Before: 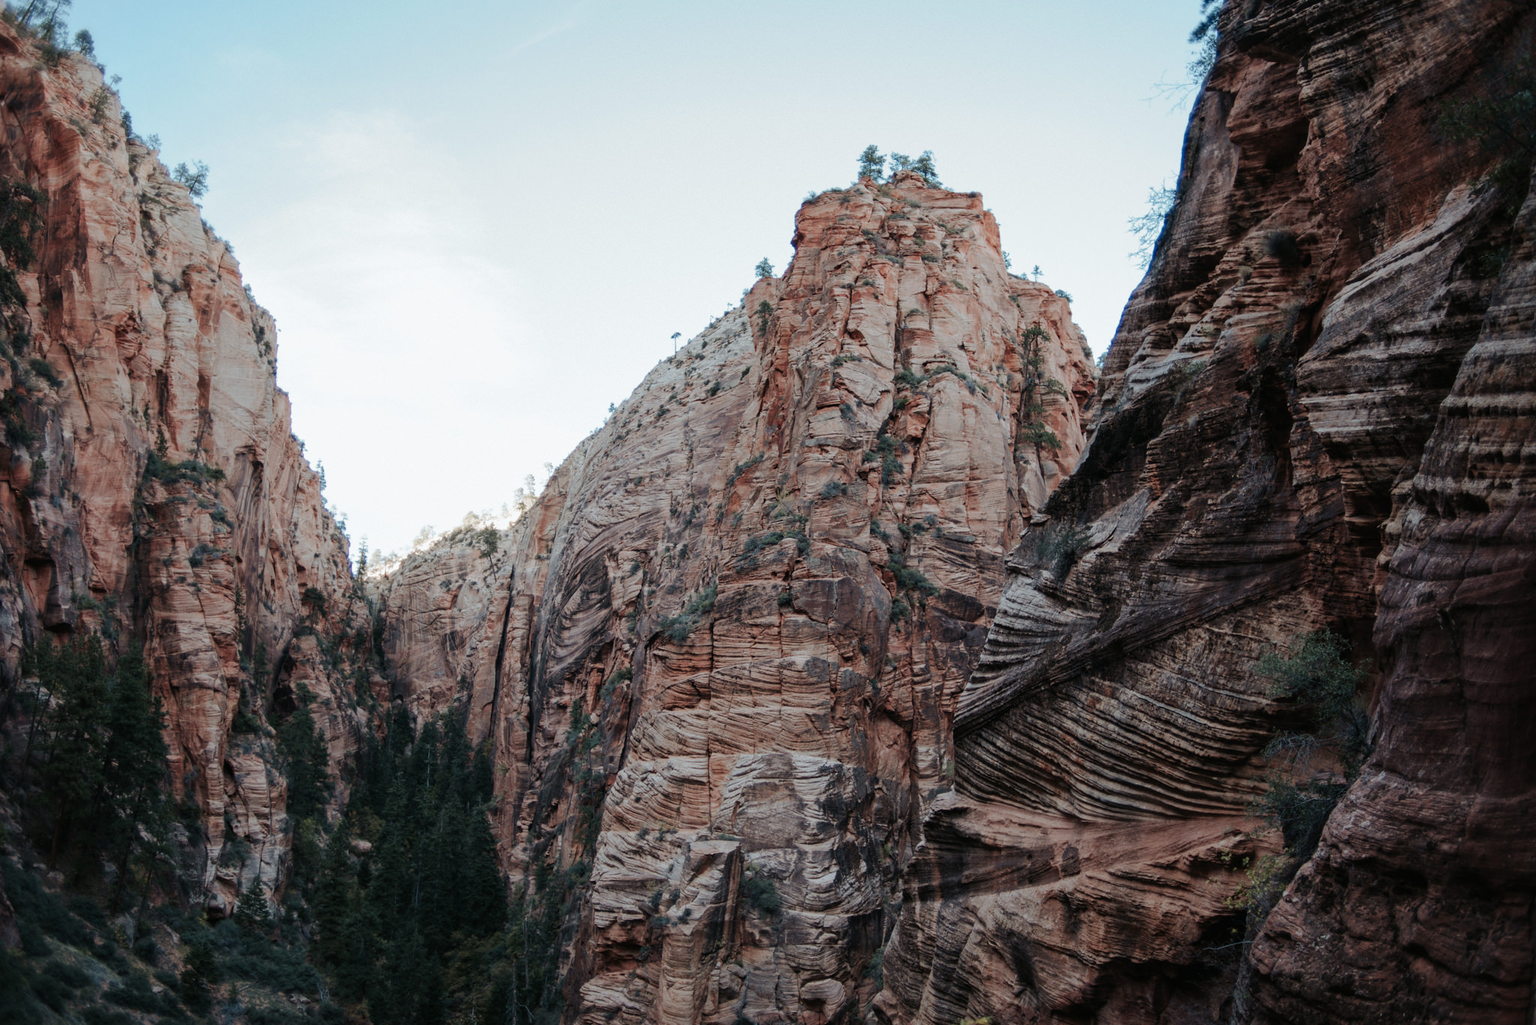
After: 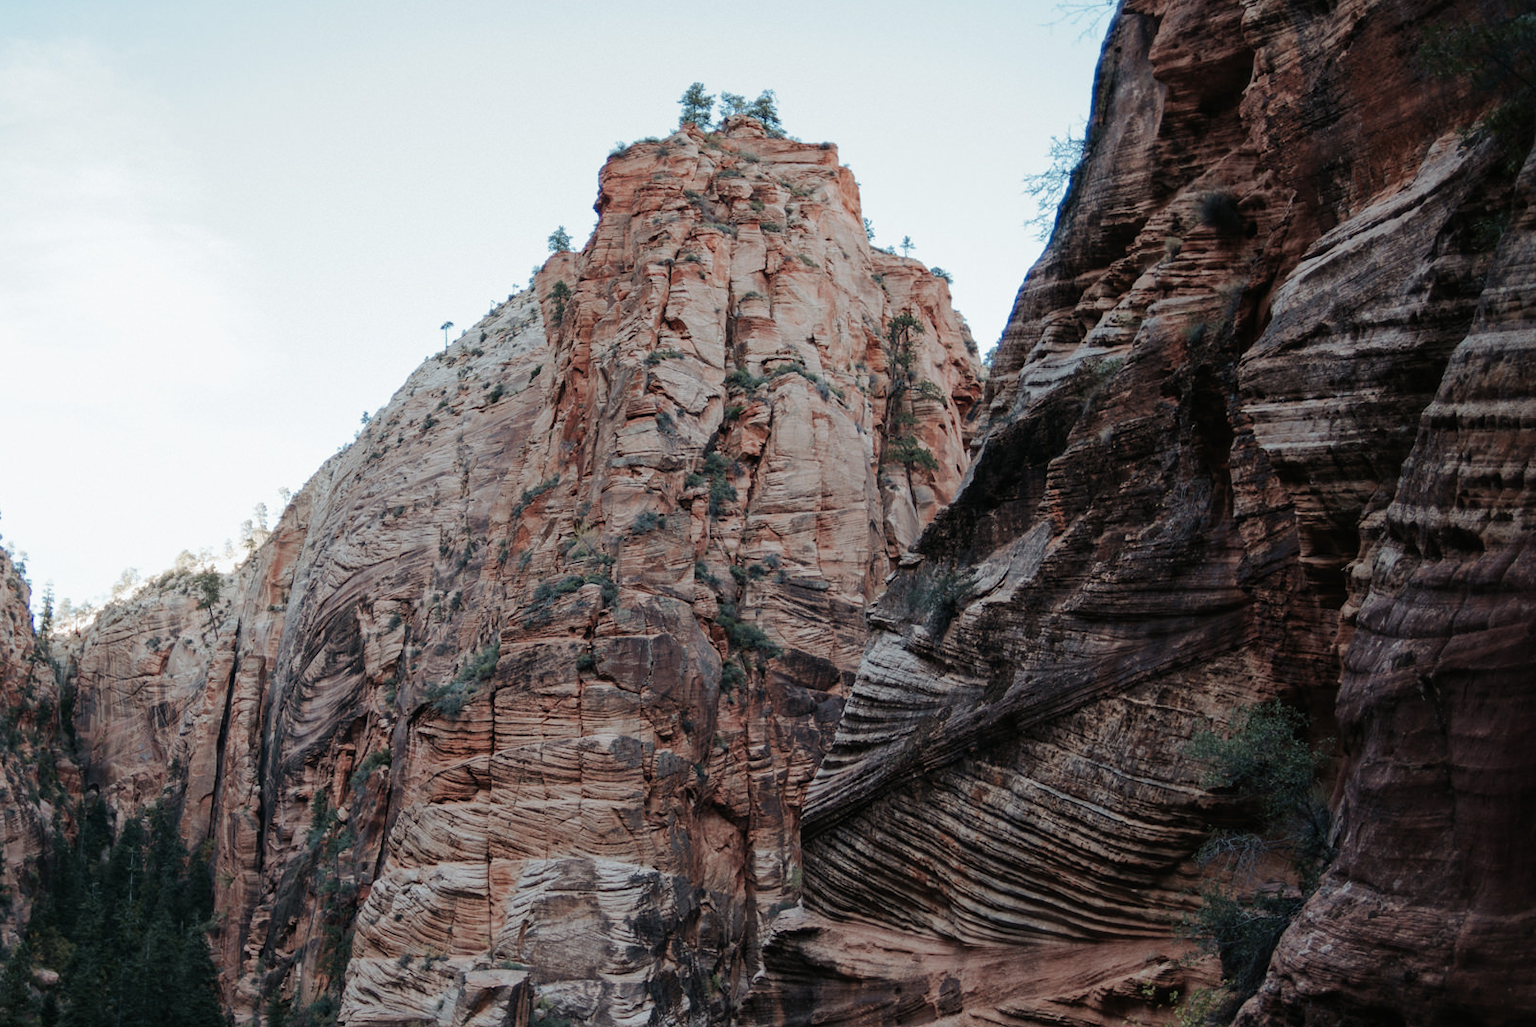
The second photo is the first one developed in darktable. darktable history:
crop and rotate: left 21.22%, top 7.854%, right 0.356%, bottom 13.536%
